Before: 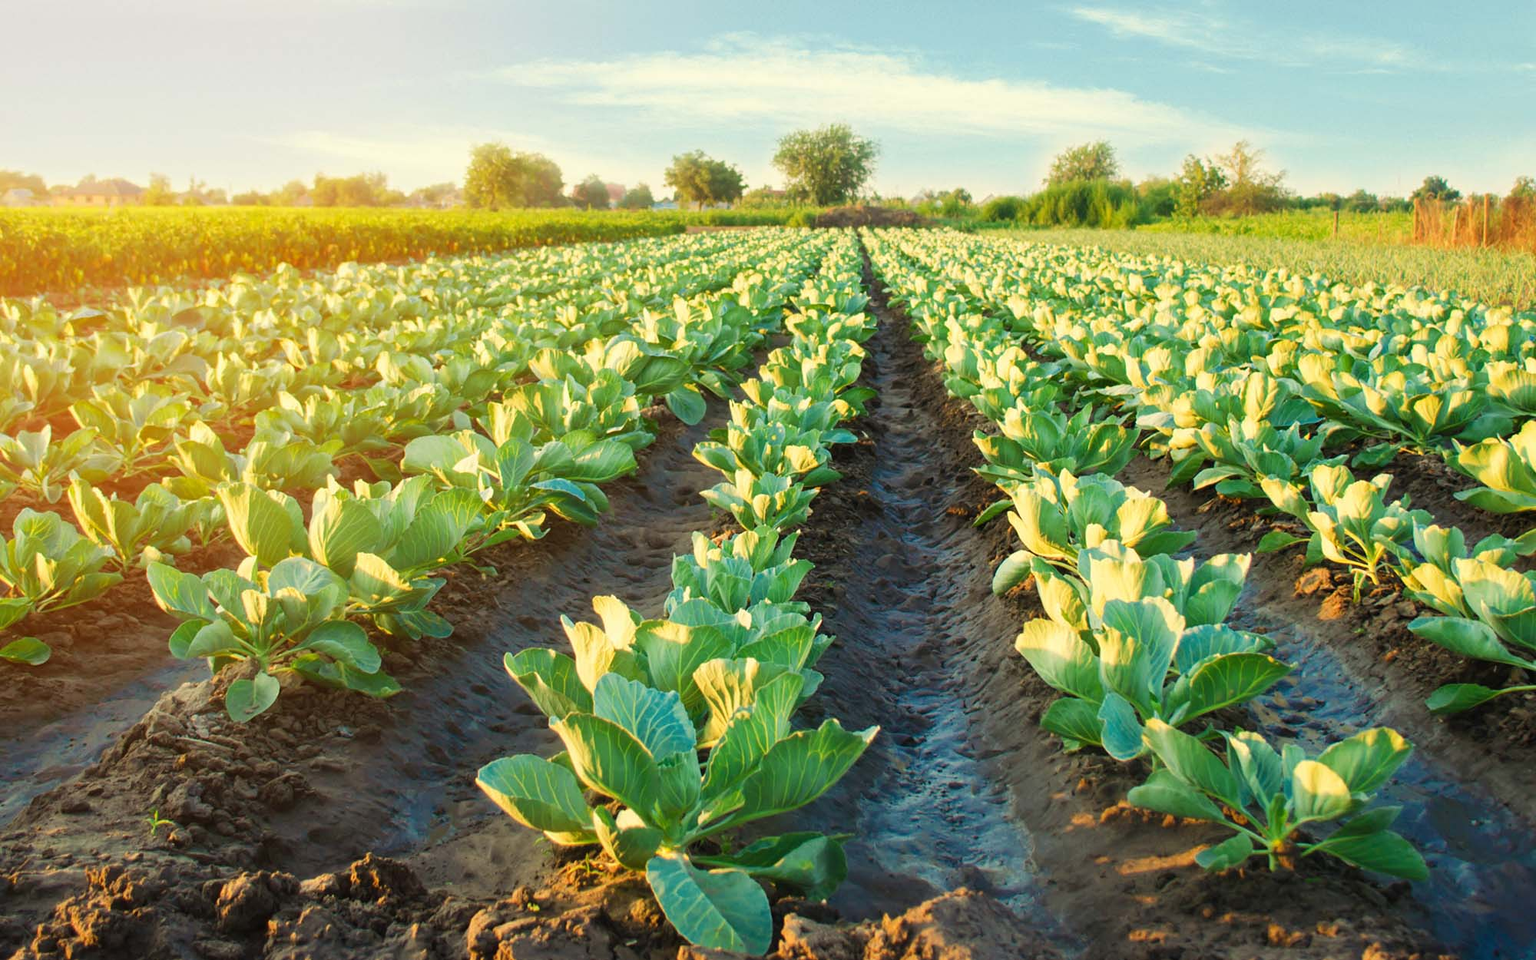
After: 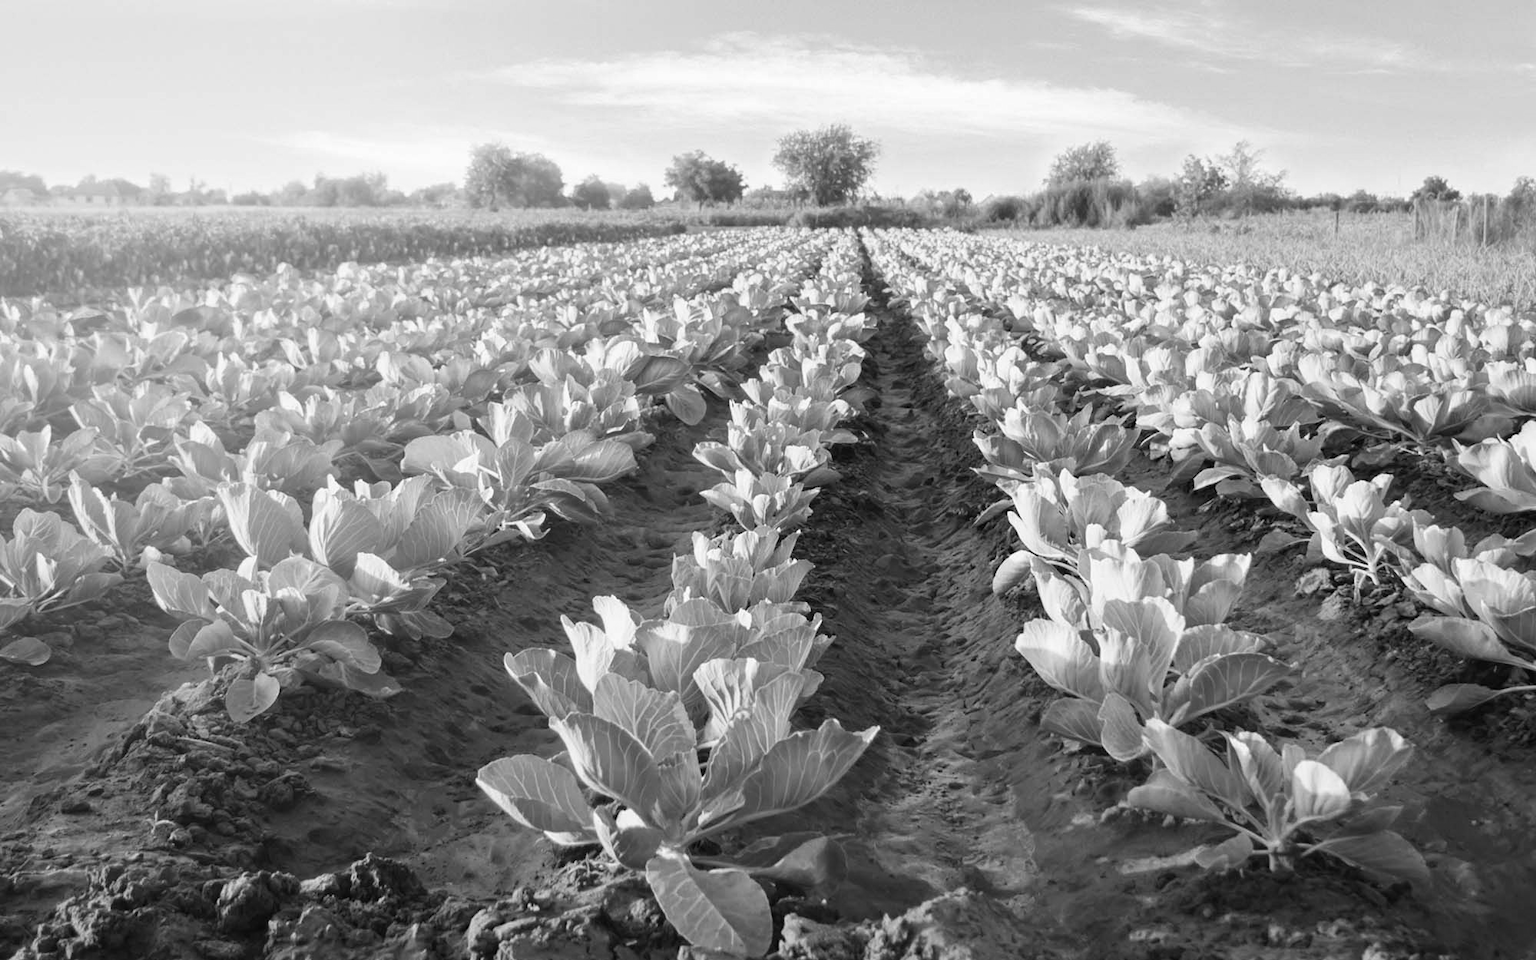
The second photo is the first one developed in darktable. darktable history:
monochrome: a 1.94, b -0.638
white balance: red 1.004, blue 1.096
levels: levels [0, 0.498, 0.996]
